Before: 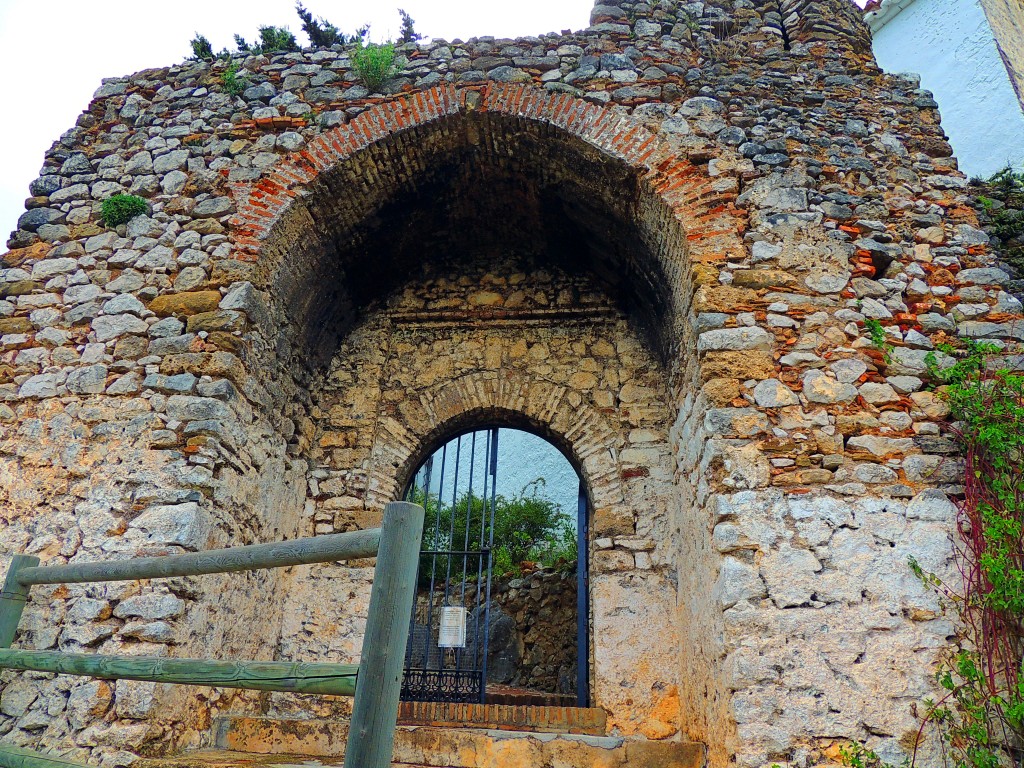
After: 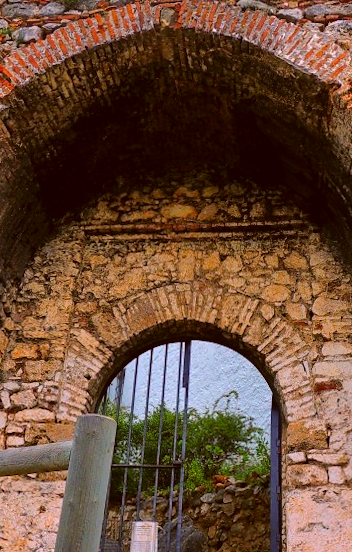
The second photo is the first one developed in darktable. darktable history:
rotate and perspective: rotation 0.226°, lens shift (vertical) -0.042, crop left 0.023, crop right 0.982, crop top 0.006, crop bottom 0.994
crop and rotate: left 29.476%, top 10.214%, right 35.32%, bottom 17.333%
color correction: highlights a* -0.482, highlights b* 0.161, shadows a* 4.66, shadows b* 20.72
white balance: red 1.188, blue 1.11
